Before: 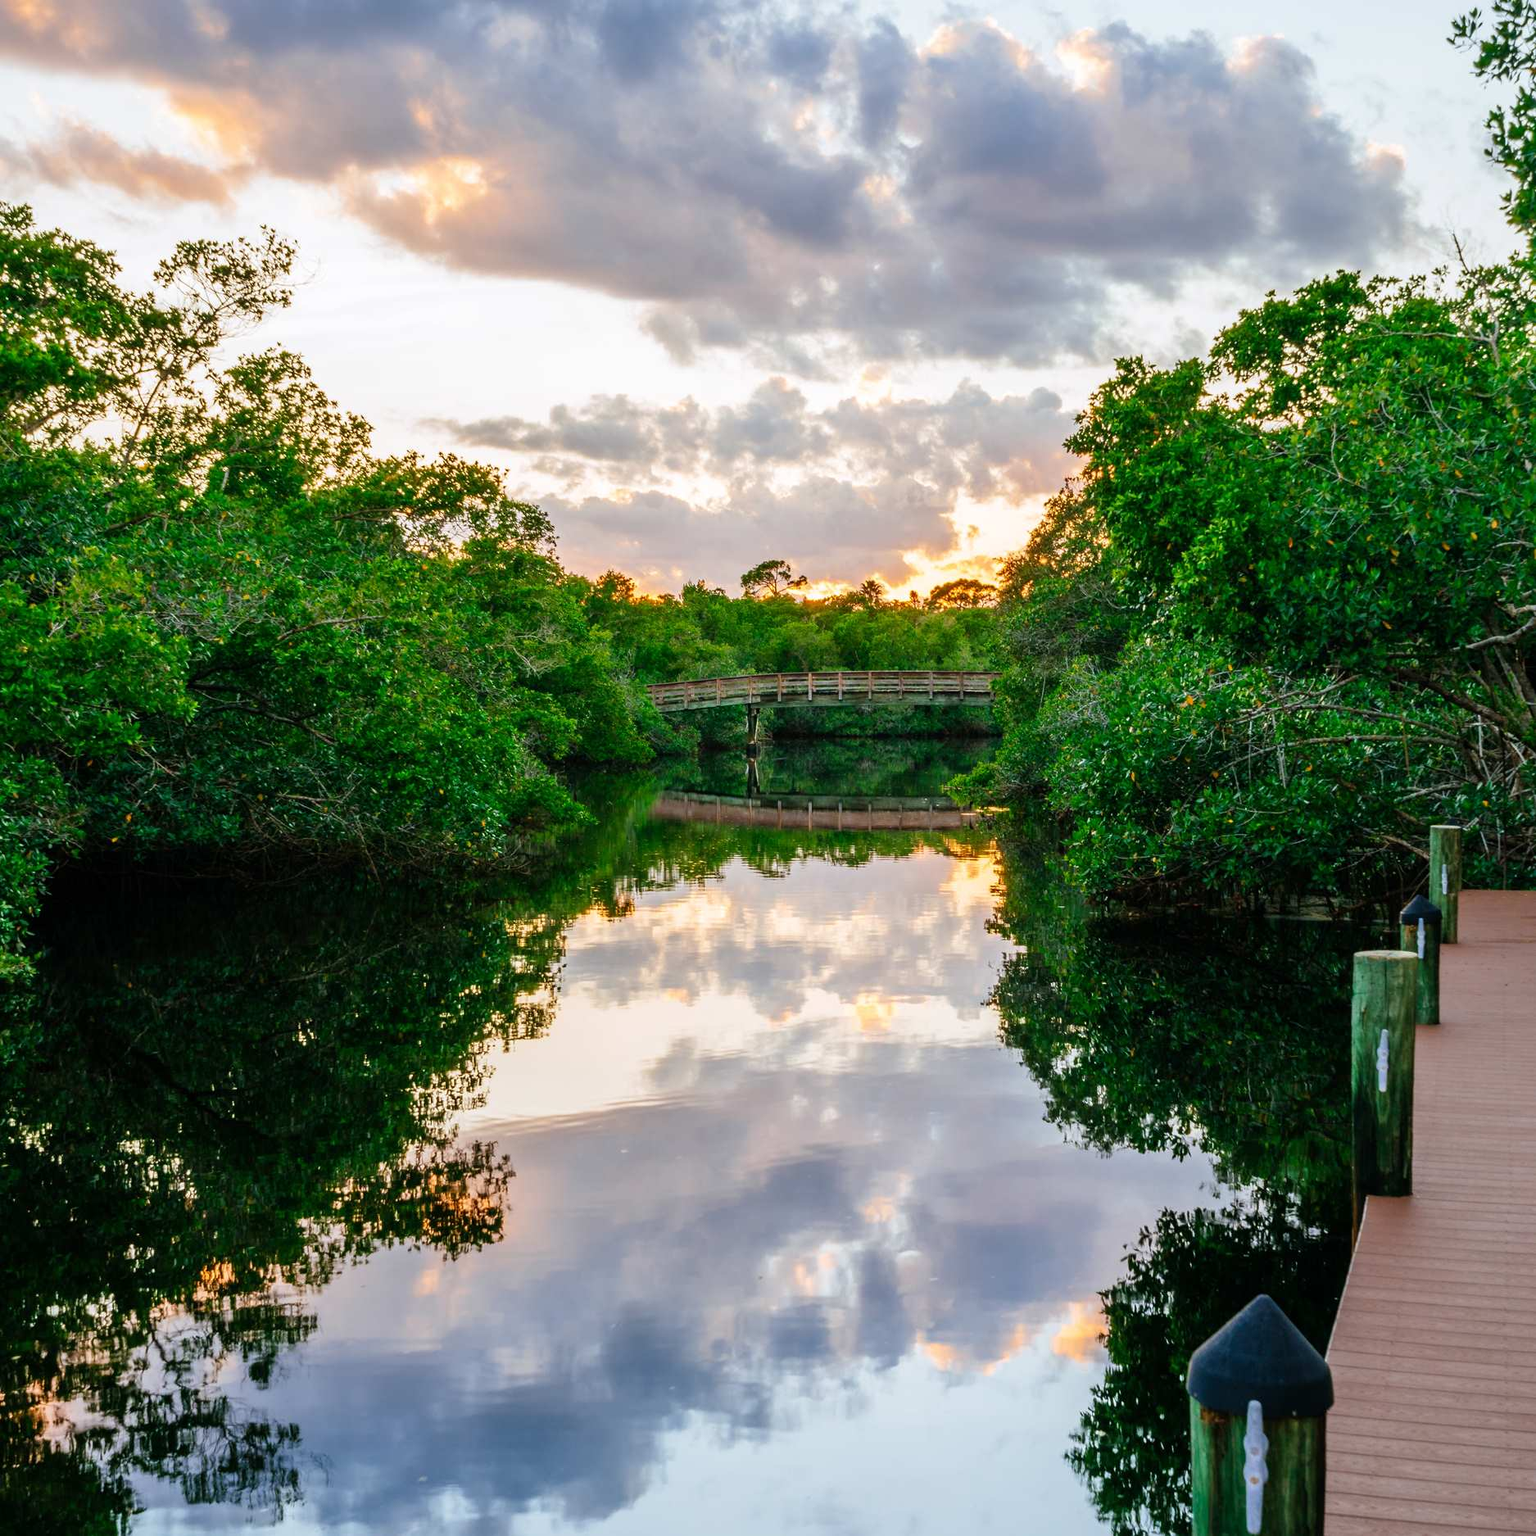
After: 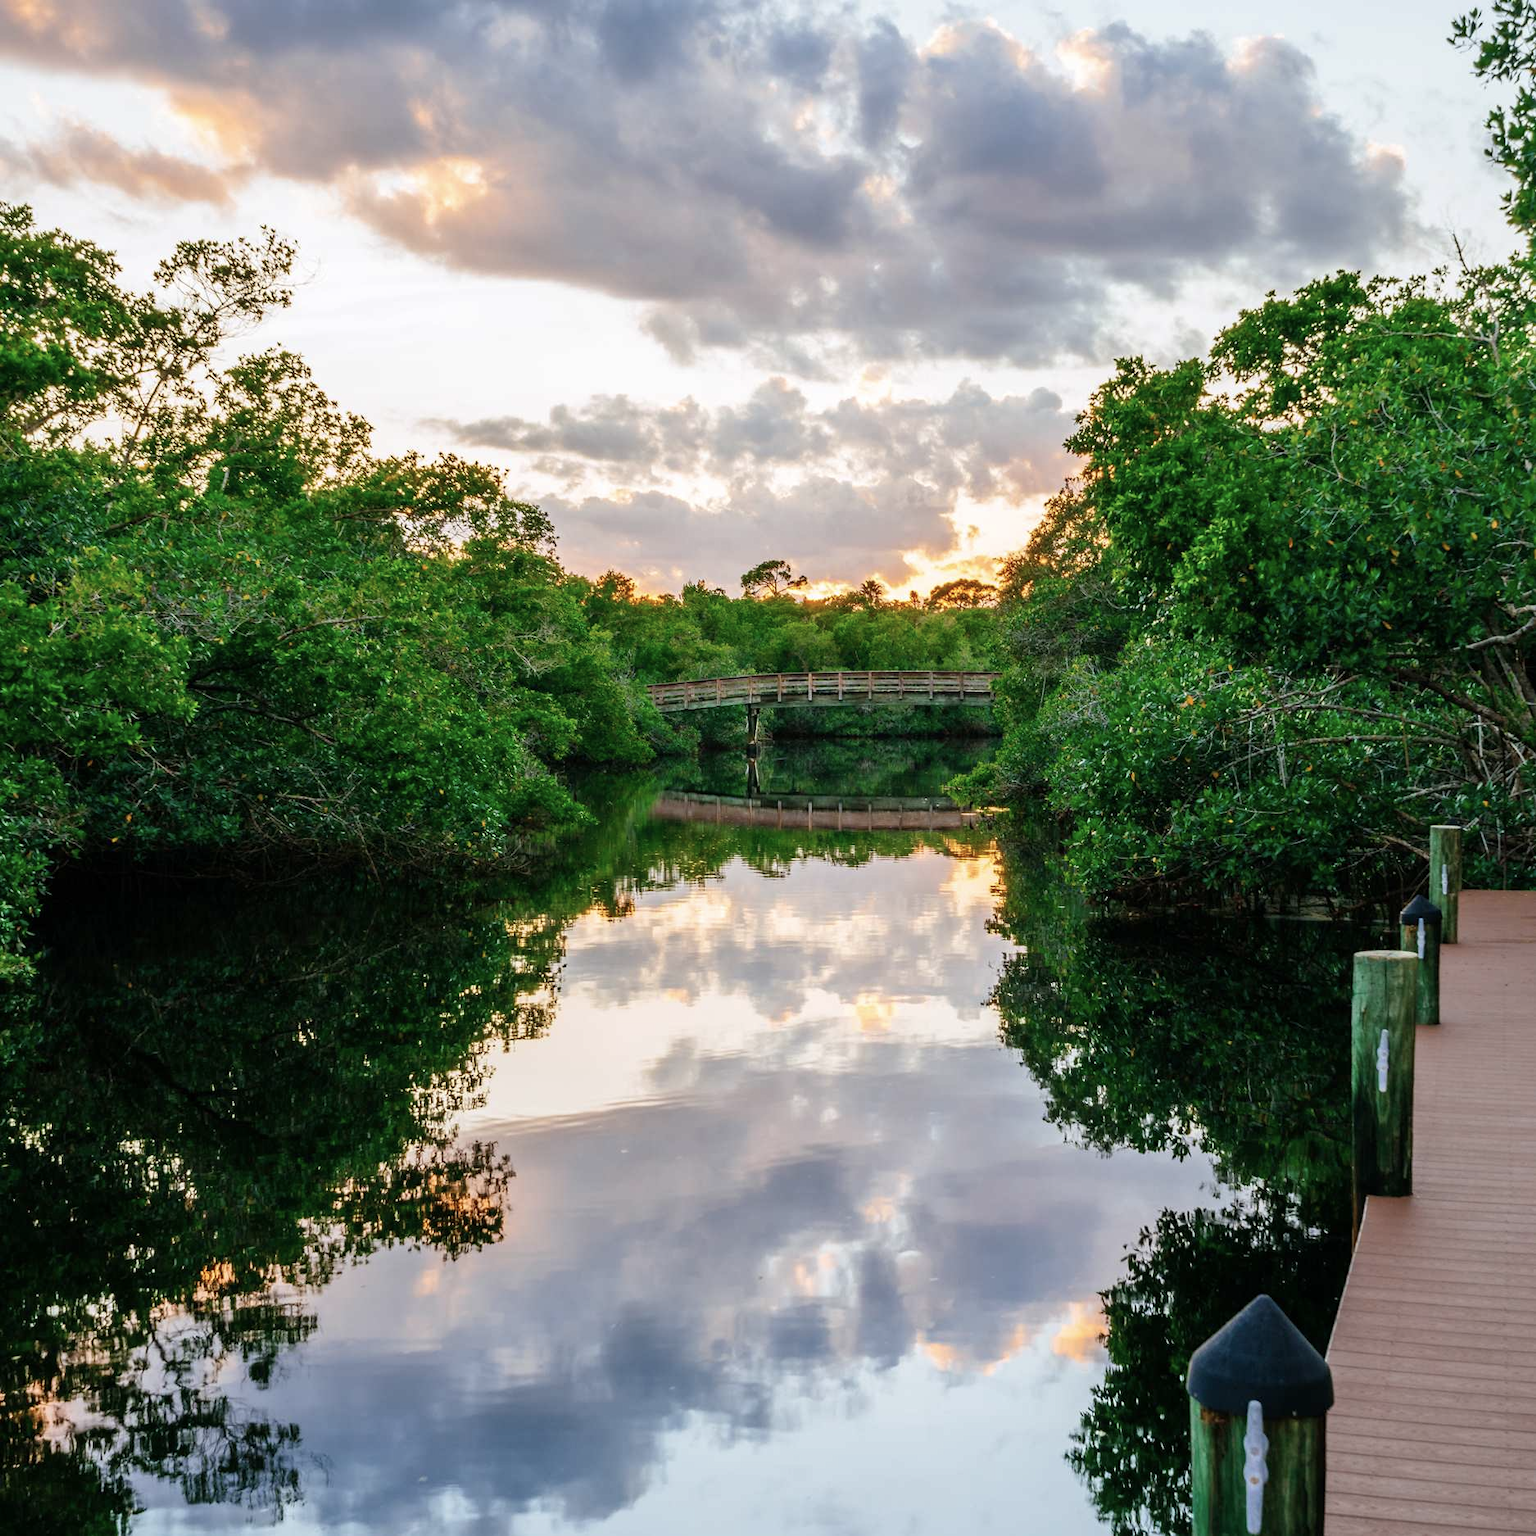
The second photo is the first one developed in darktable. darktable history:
contrast brightness saturation: saturation -0.17
